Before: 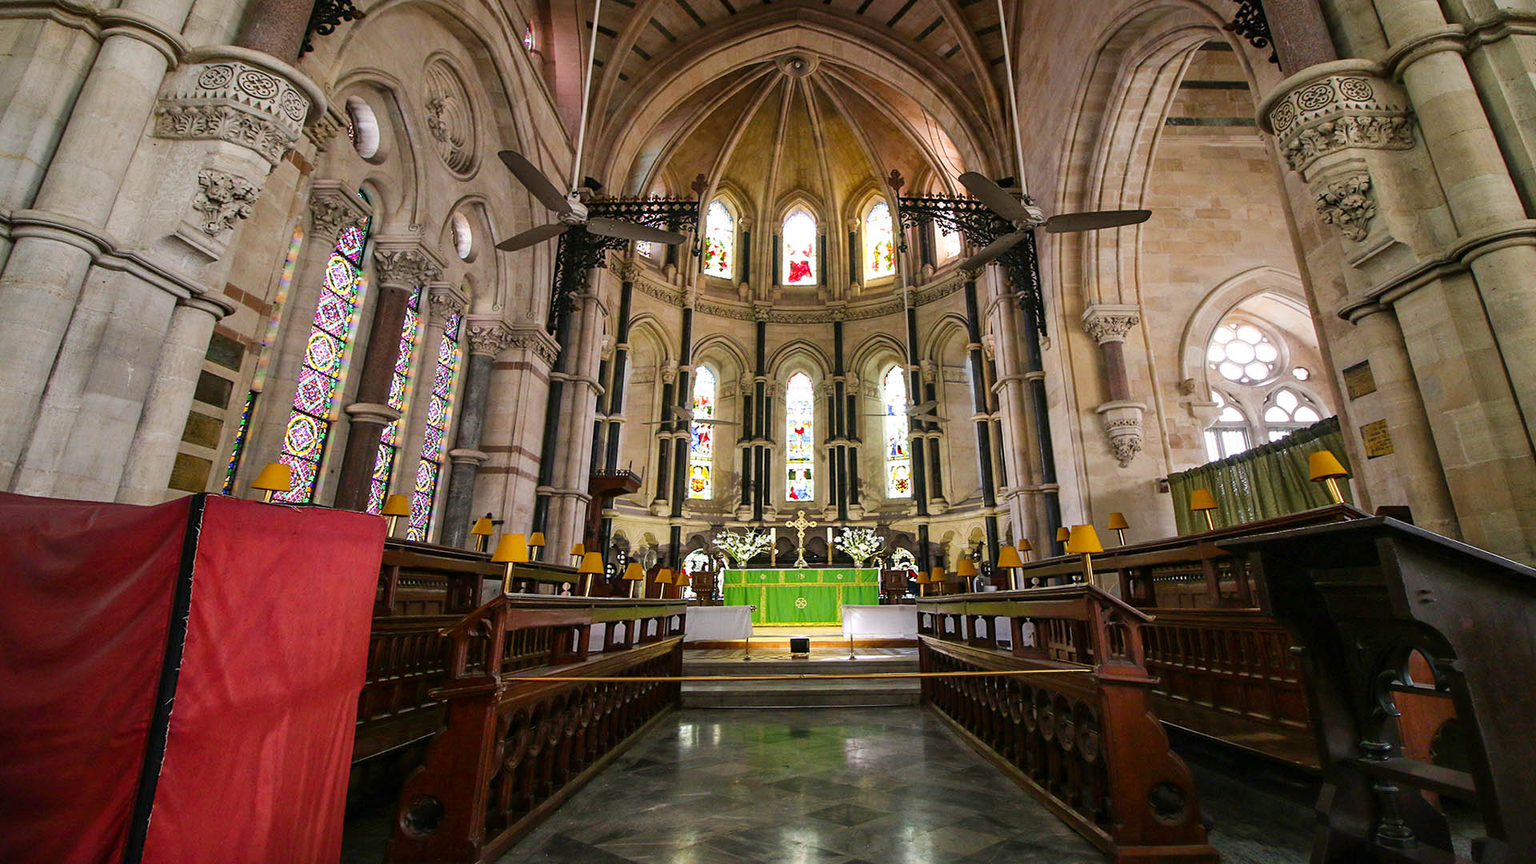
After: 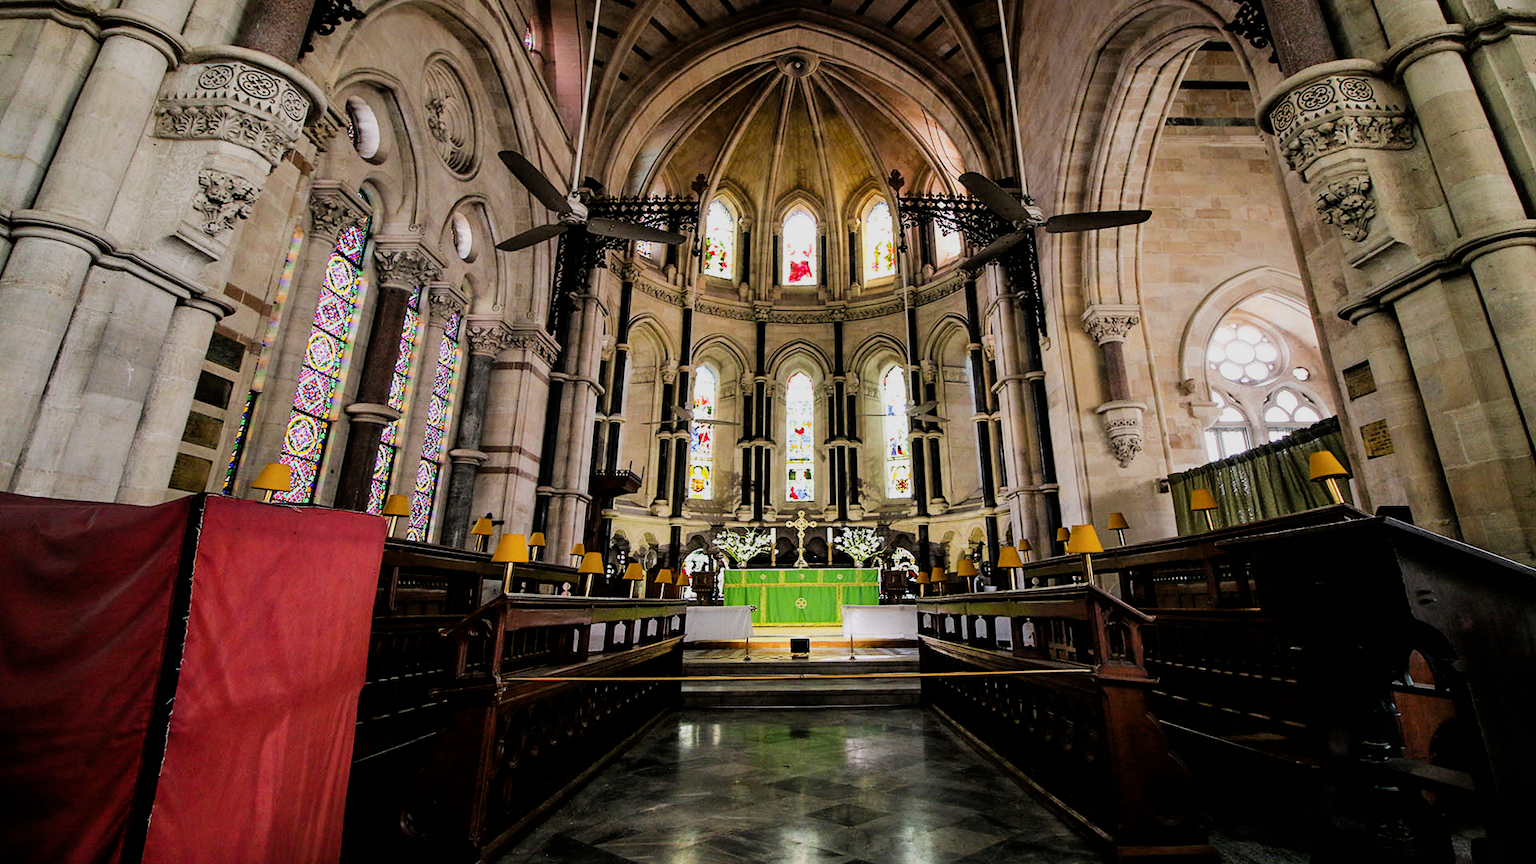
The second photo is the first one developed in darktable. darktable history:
filmic rgb: black relative exposure -5.01 EV, white relative exposure 3.98 EV, hardness 2.91, contrast 1.296, highlights saturation mix -29.86%
